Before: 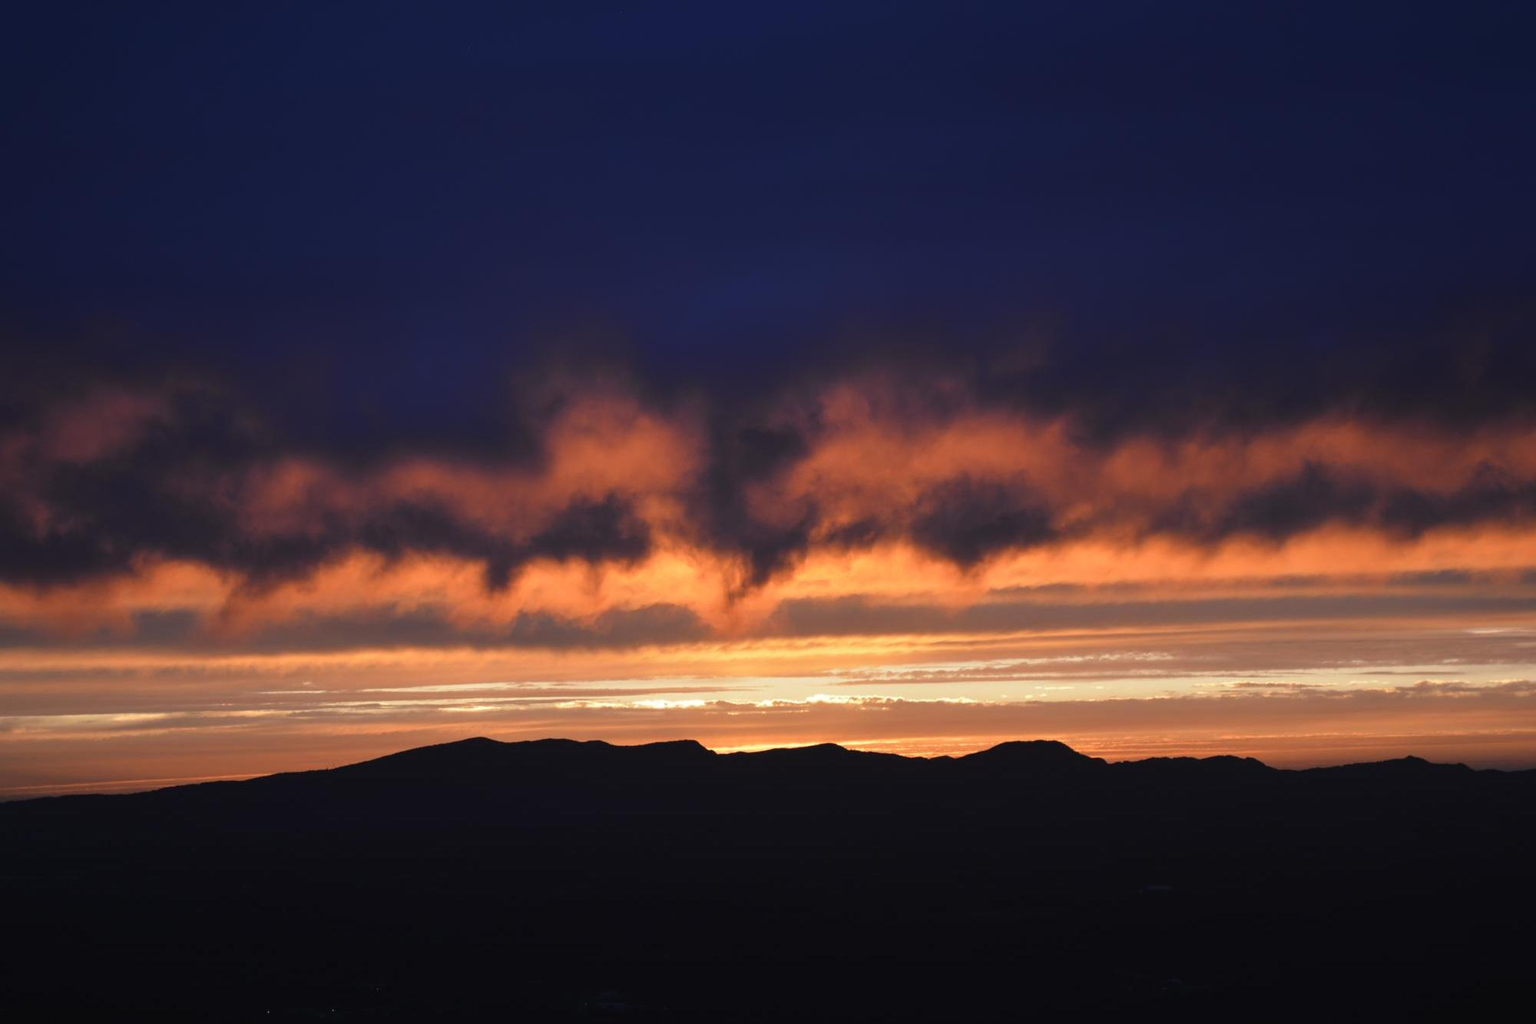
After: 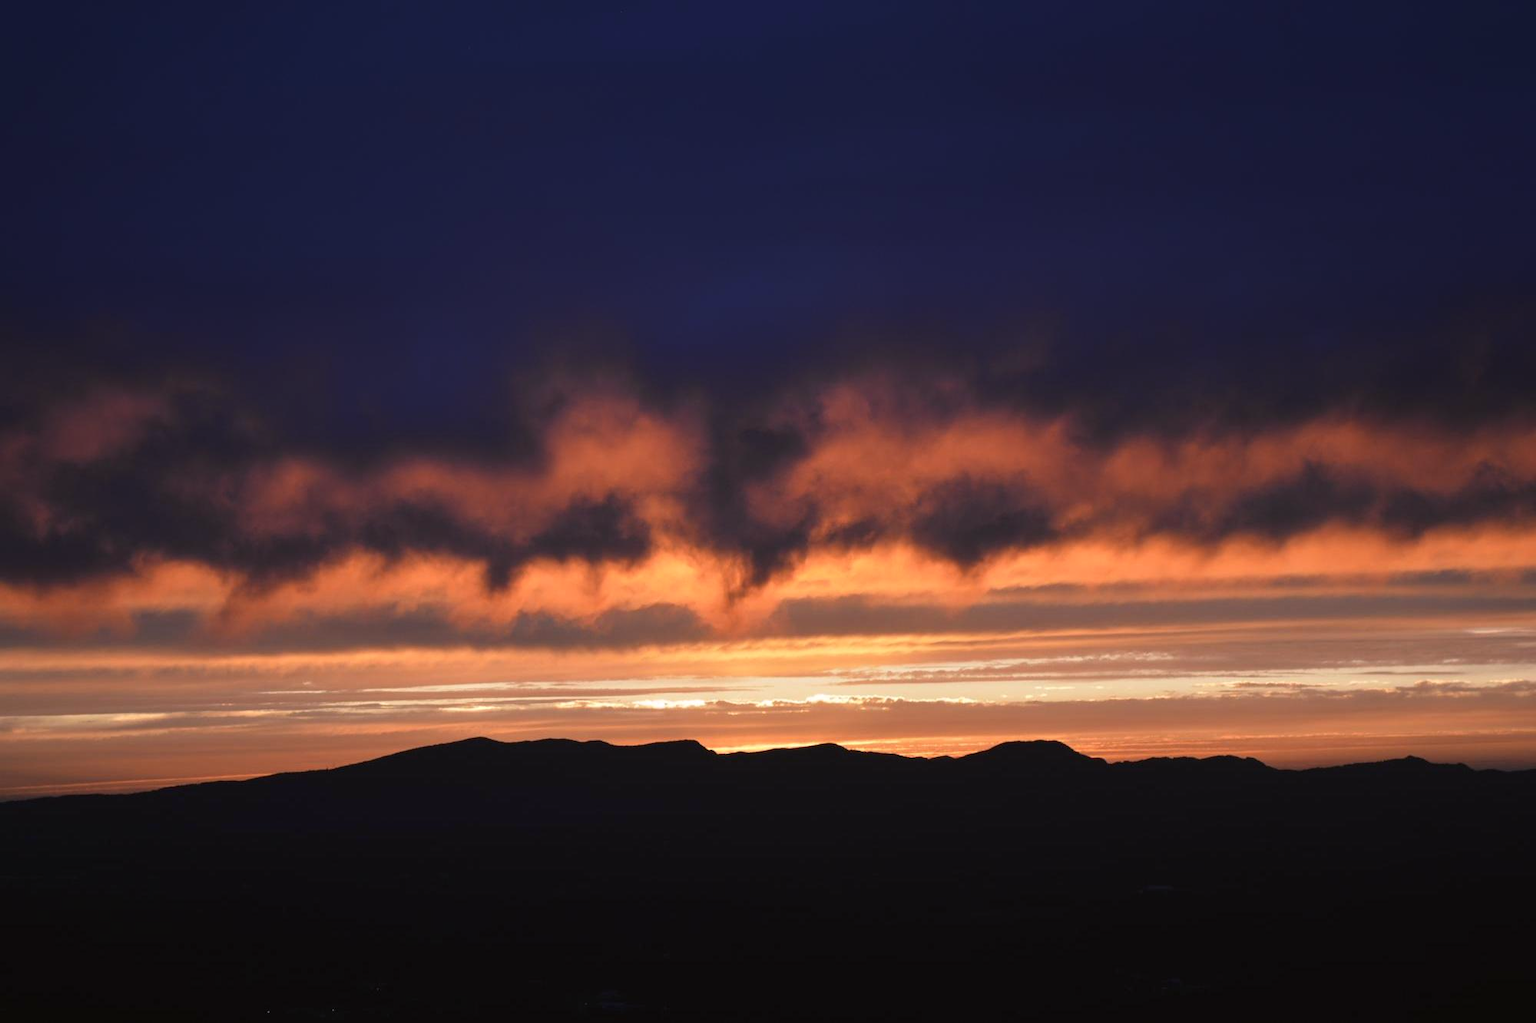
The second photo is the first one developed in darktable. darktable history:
color correction: highlights a* 3.09, highlights b* -1.58, shadows a* -0.084, shadows b* 2.08, saturation 0.98
